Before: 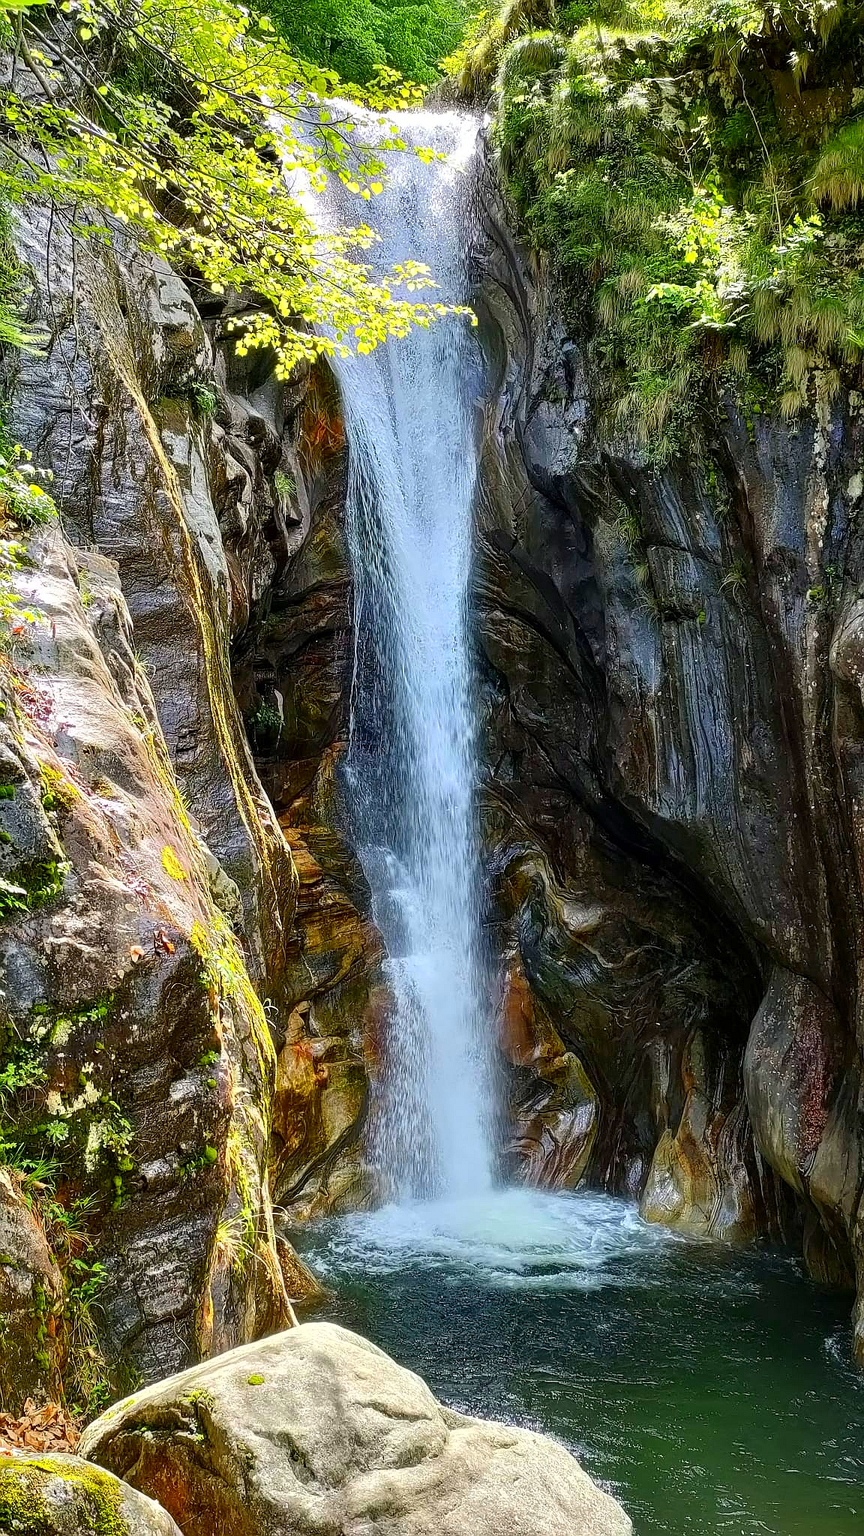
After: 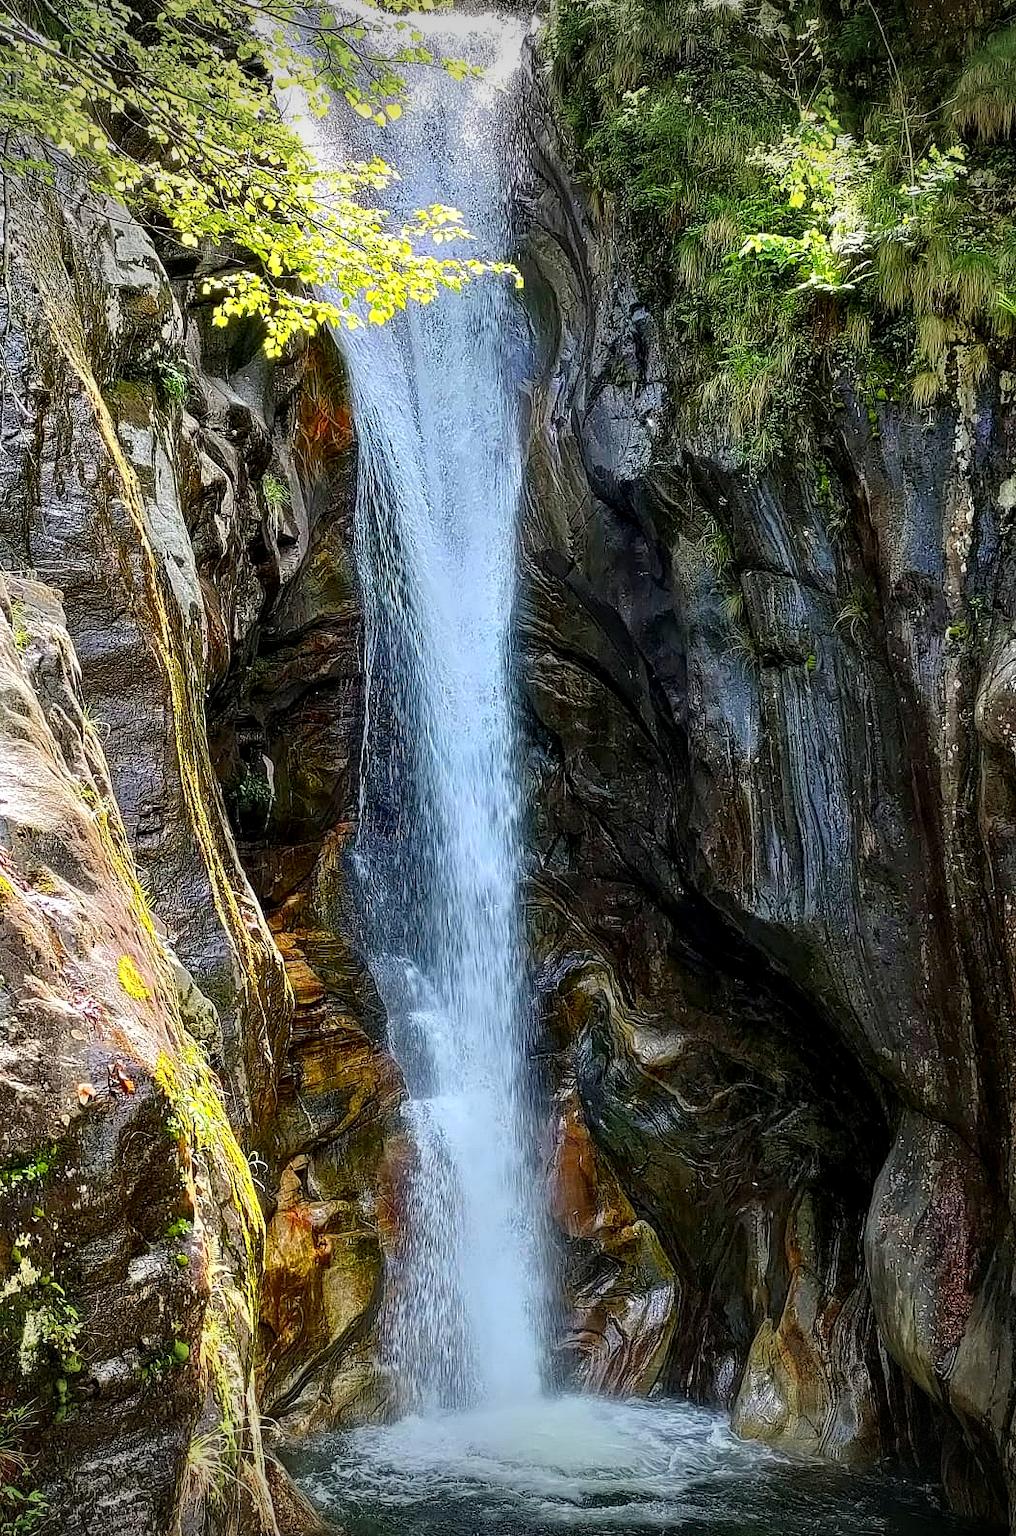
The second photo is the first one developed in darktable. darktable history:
crop: left 8.155%, top 6.611%, bottom 15.385%
local contrast: highlights 100%, shadows 100%, detail 120%, midtone range 0.2
vignetting: fall-off start 100%, brightness -0.406, saturation -0.3, width/height ratio 1.324, dithering 8-bit output, unbound false
